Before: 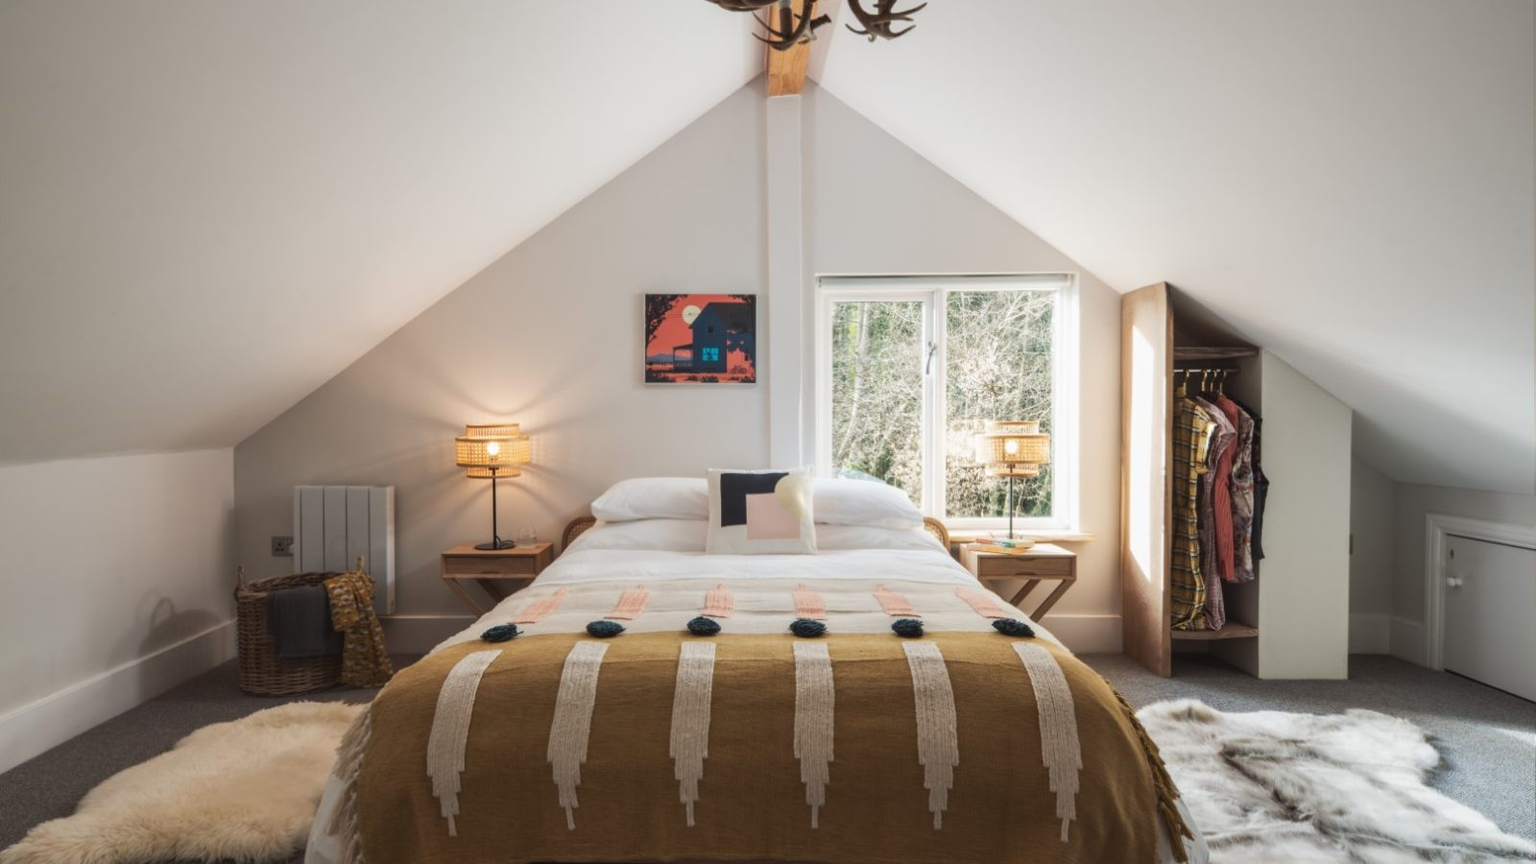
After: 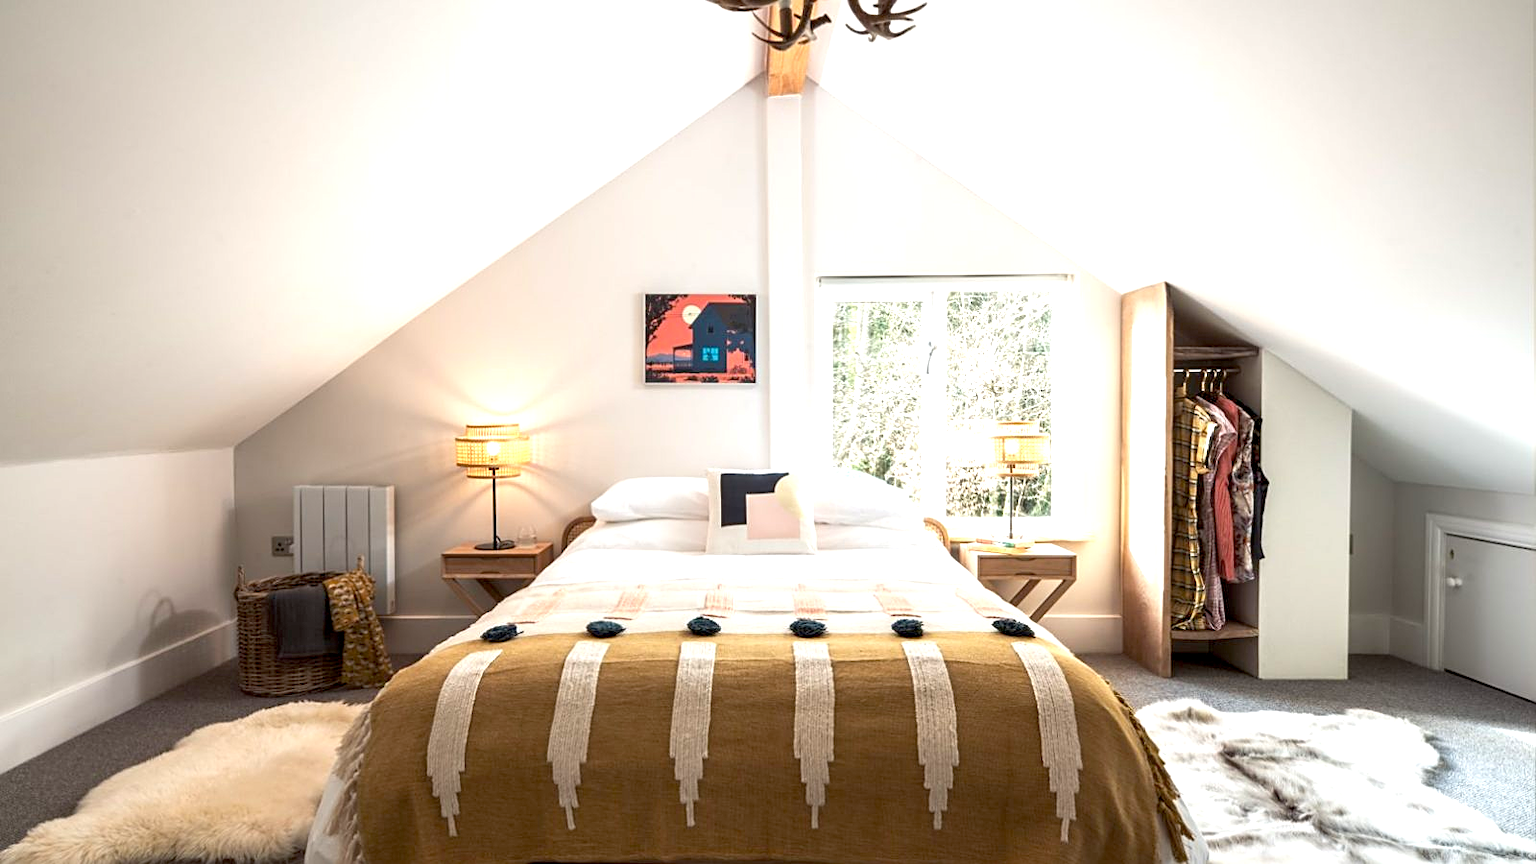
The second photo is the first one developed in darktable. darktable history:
exposure: black level correction 0.008, exposure 0.969 EV, compensate exposure bias true, compensate highlight preservation false
sharpen: on, module defaults
